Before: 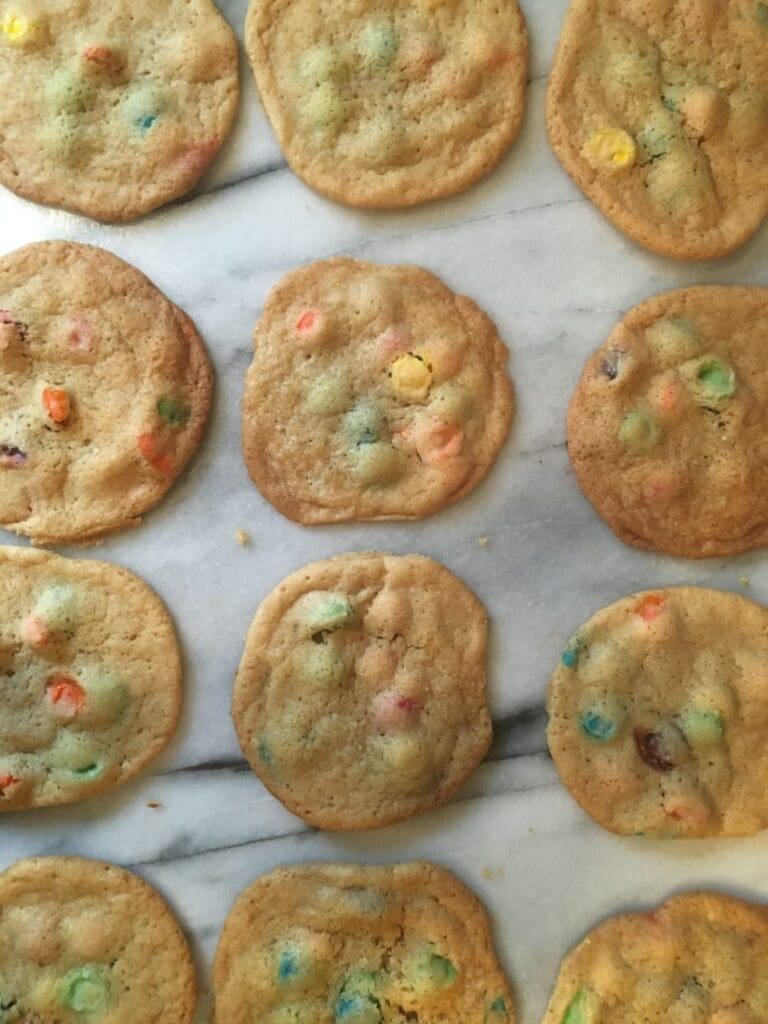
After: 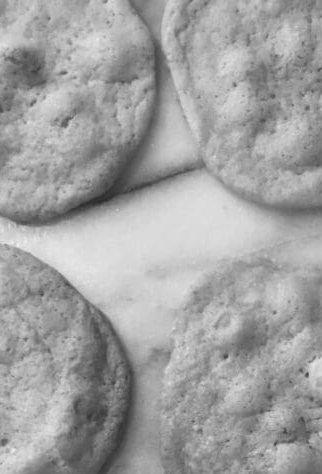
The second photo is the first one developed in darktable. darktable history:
monochrome: a 32, b 64, size 2.3
crop and rotate: left 10.817%, top 0.062%, right 47.194%, bottom 53.626%
